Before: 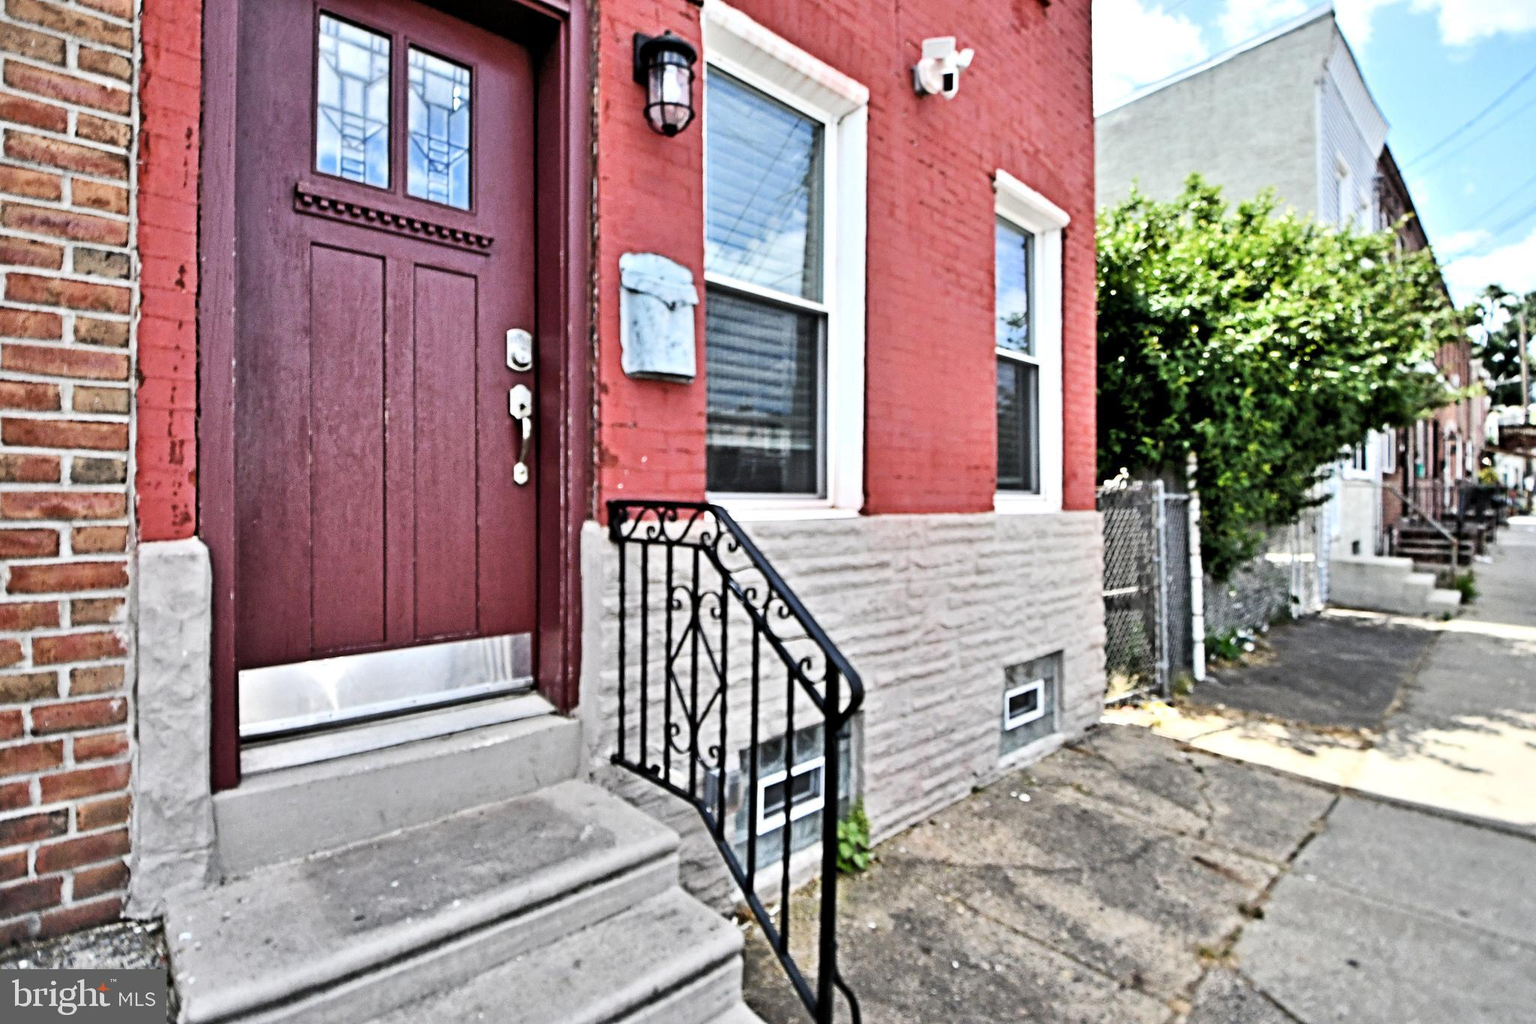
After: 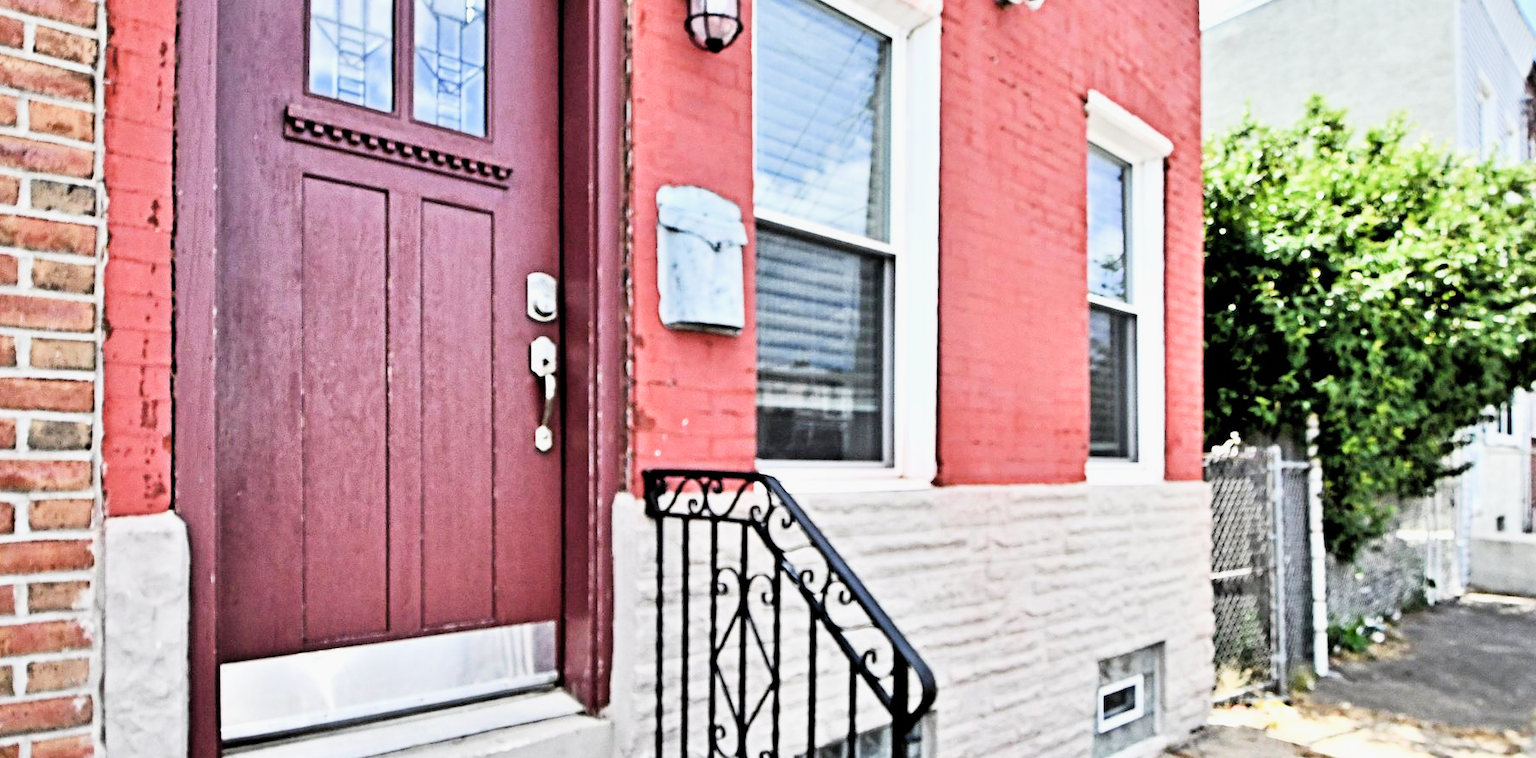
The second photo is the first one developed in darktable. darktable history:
crop: left 3.034%, top 8.921%, right 9.681%, bottom 26.409%
filmic rgb: black relative exposure -7.97 EV, white relative exposure 4.02 EV, hardness 4.2
exposure: exposure 0.995 EV, compensate exposure bias true, compensate highlight preservation false
